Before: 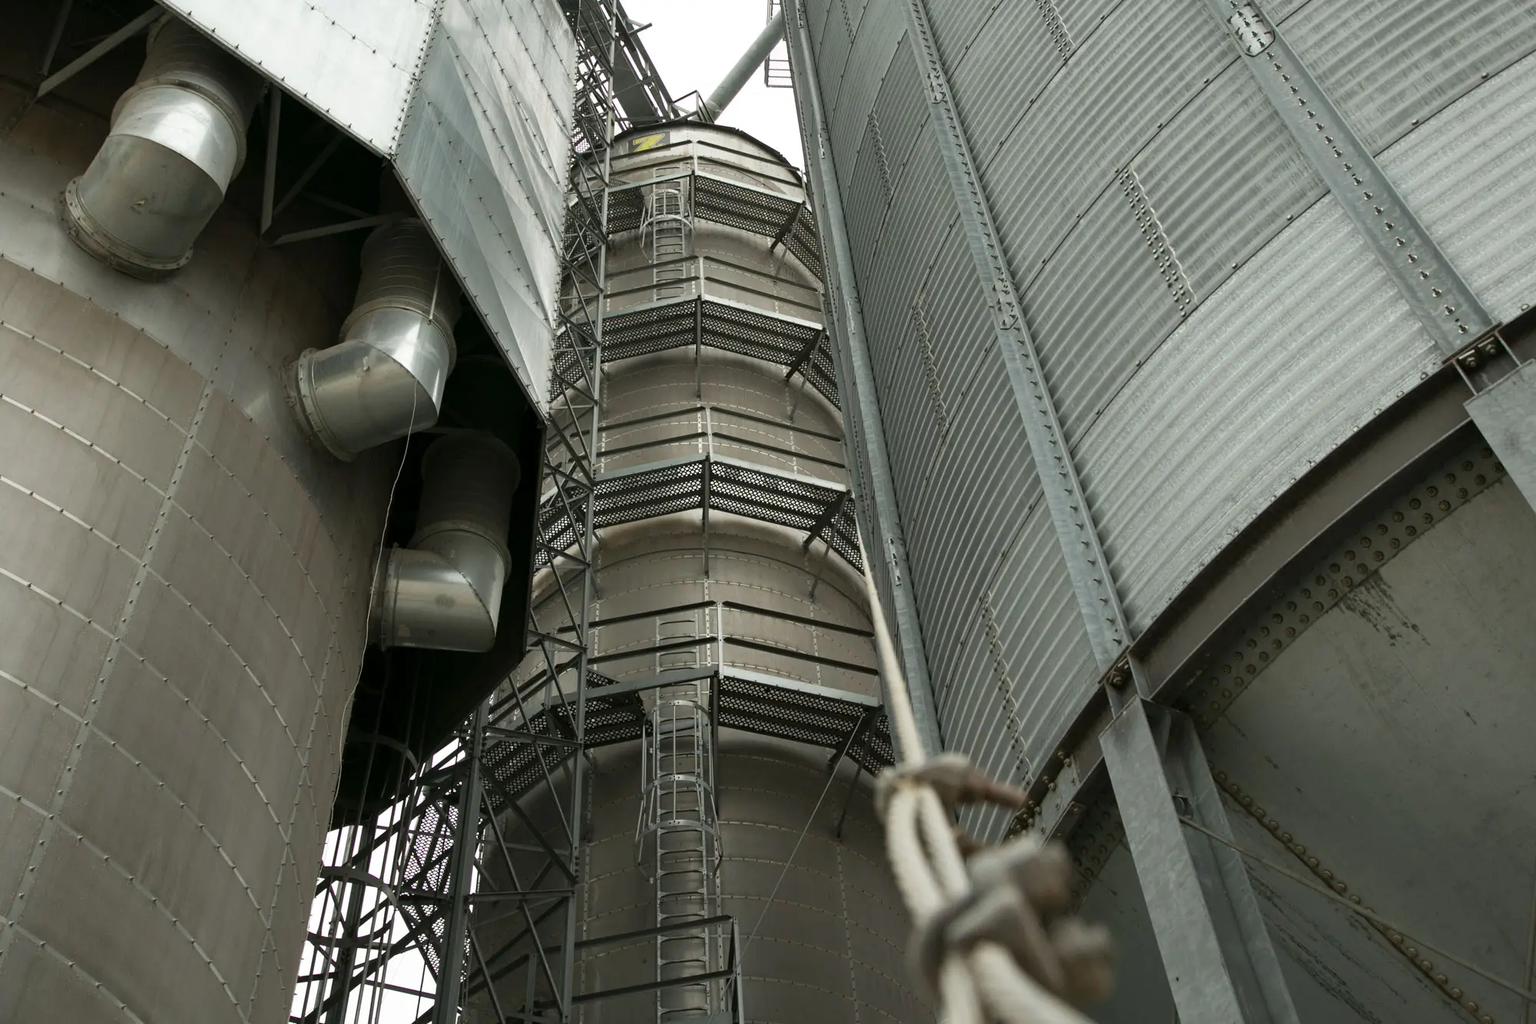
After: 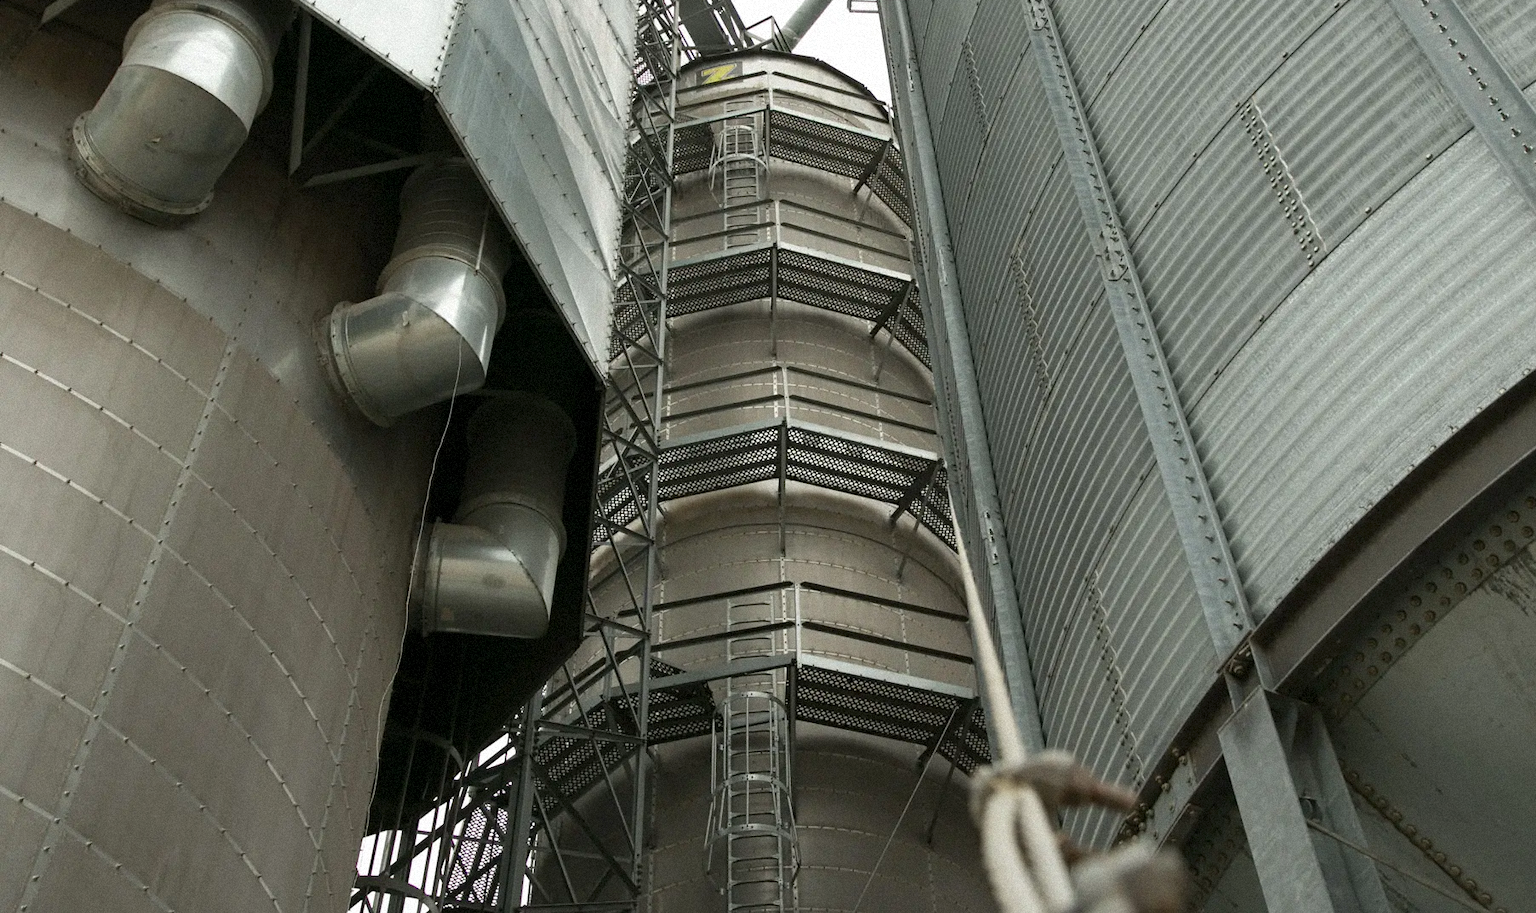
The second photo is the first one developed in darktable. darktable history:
grain: mid-tones bias 0%
crop: top 7.49%, right 9.717%, bottom 11.943%
